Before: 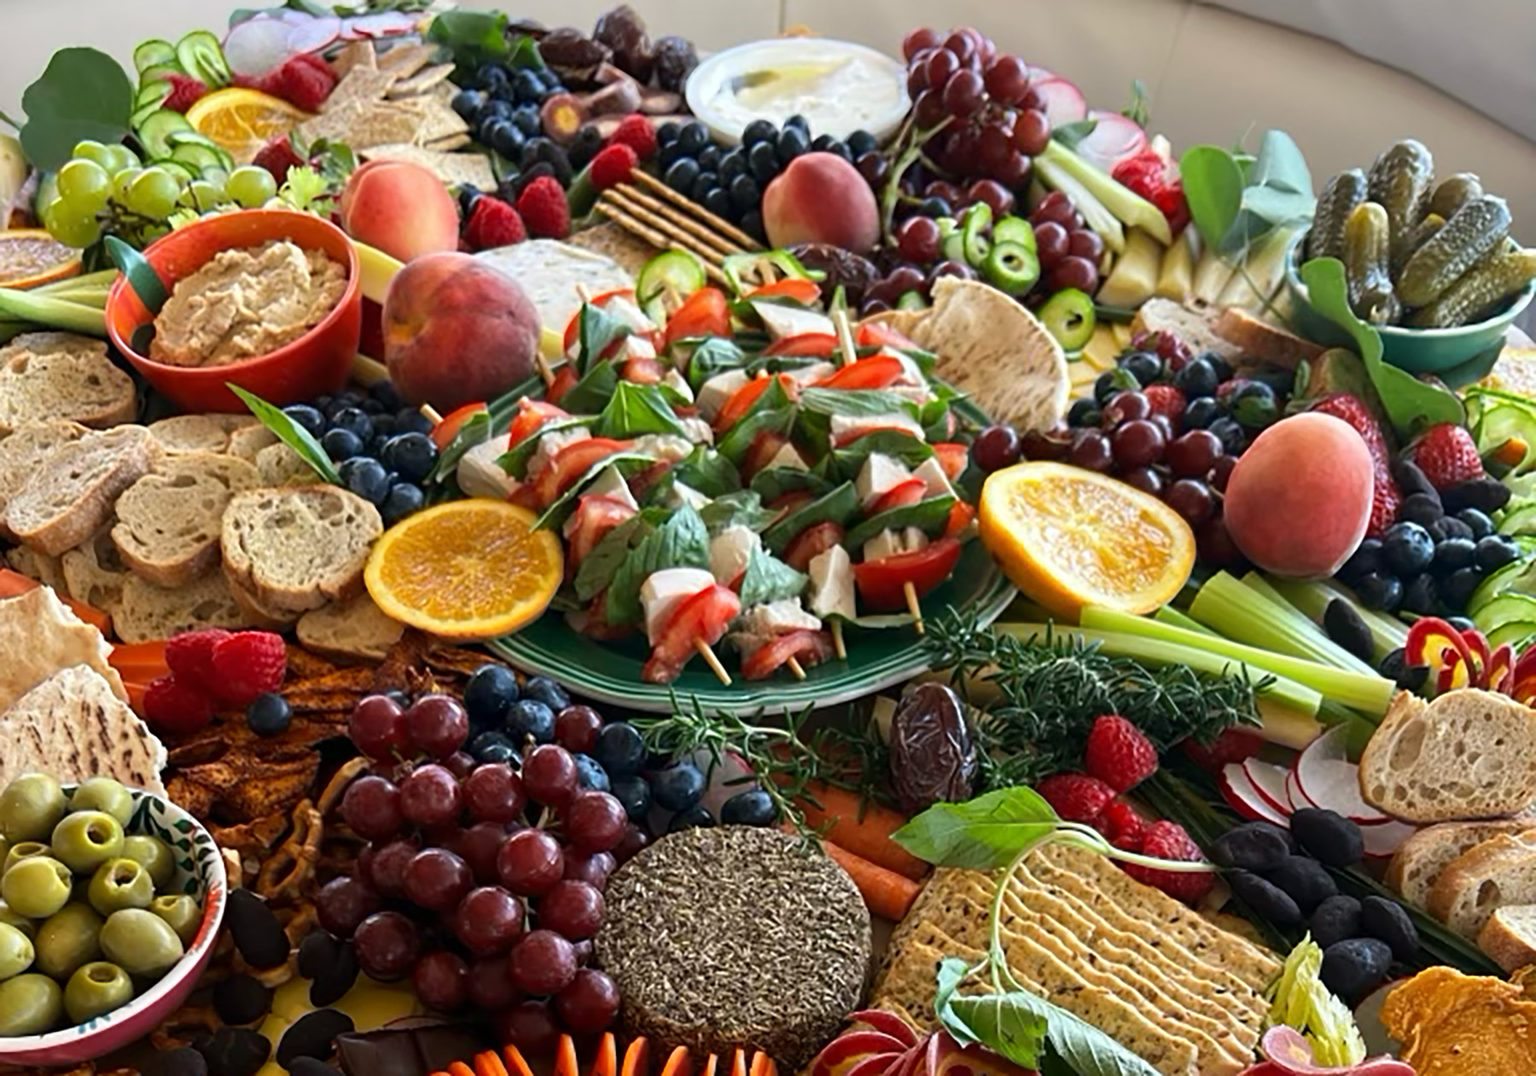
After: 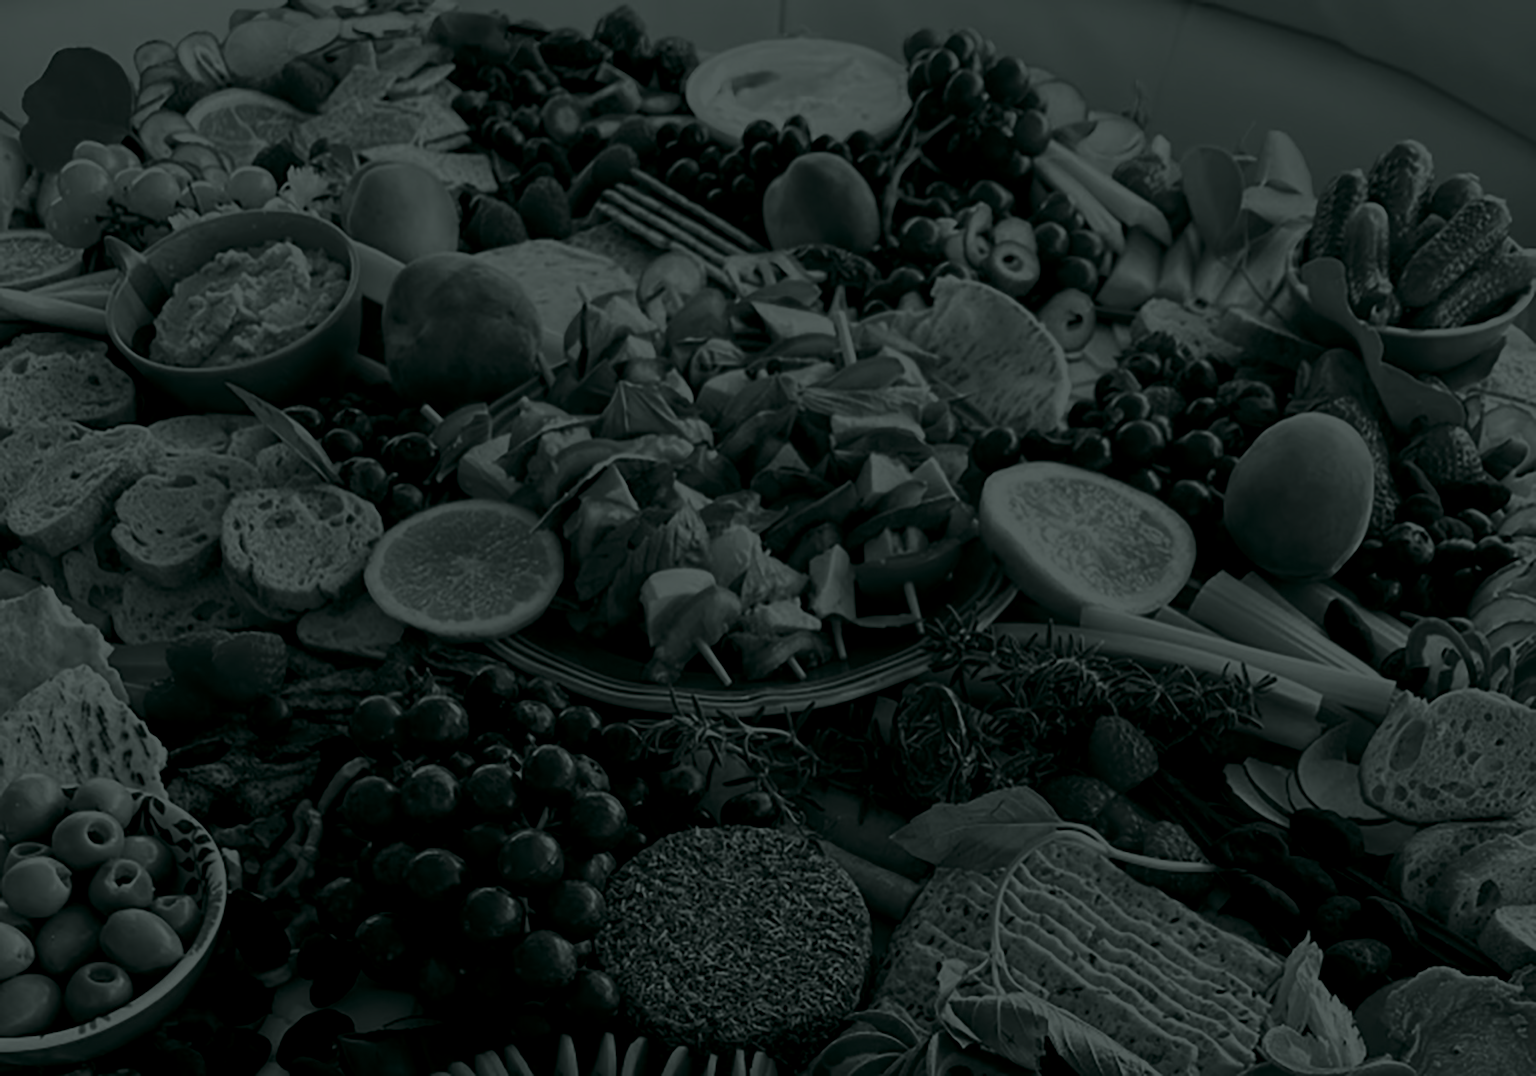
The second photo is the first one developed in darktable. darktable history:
exposure: black level correction -0.023, exposure -0.039 EV, compensate highlight preservation false
colorize: hue 90°, saturation 19%, lightness 1.59%, version 1
